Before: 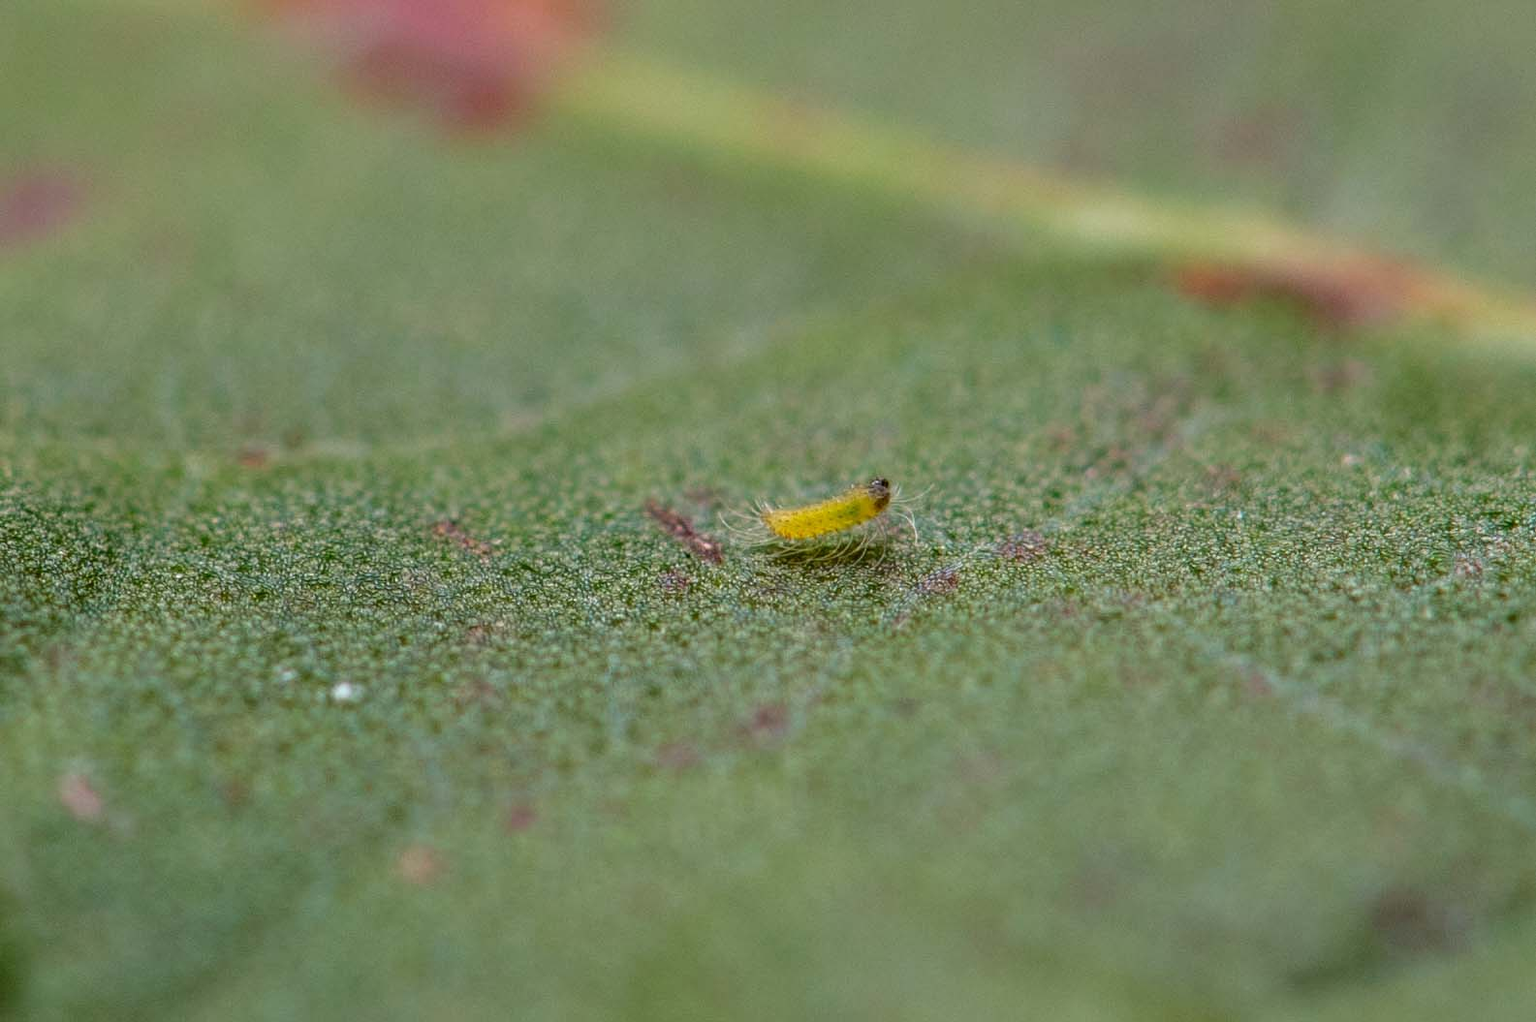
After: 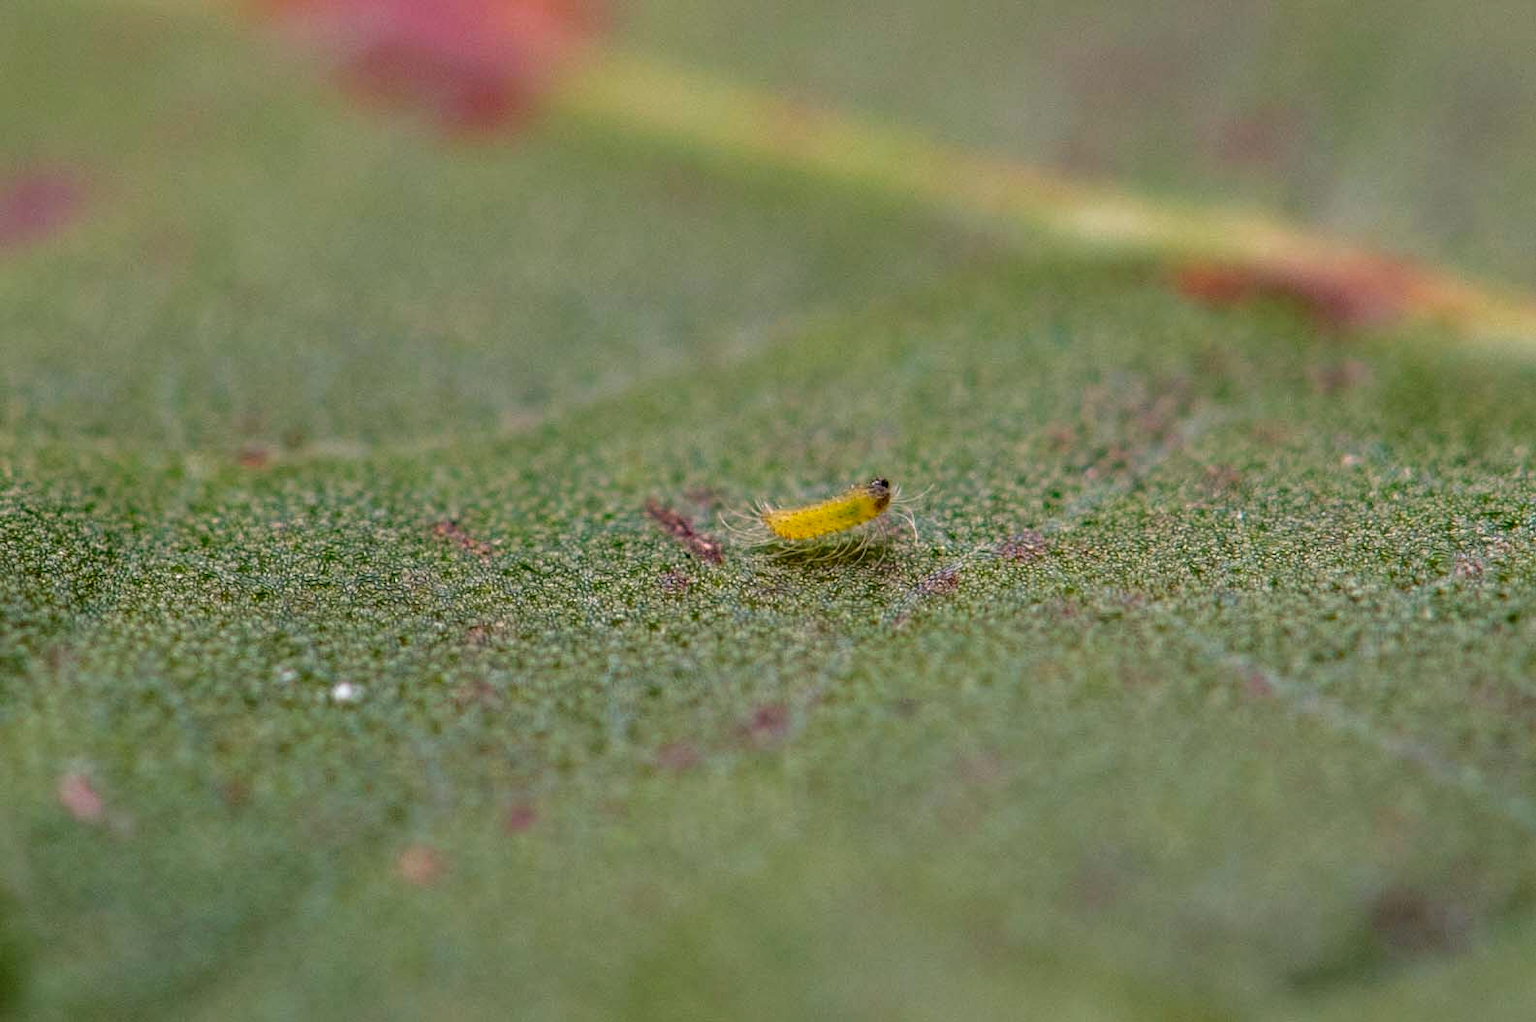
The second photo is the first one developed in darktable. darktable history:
color correction: highlights a* 7.34, highlights b* 4.37
haze removal: compatibility mode true, adaptive false
